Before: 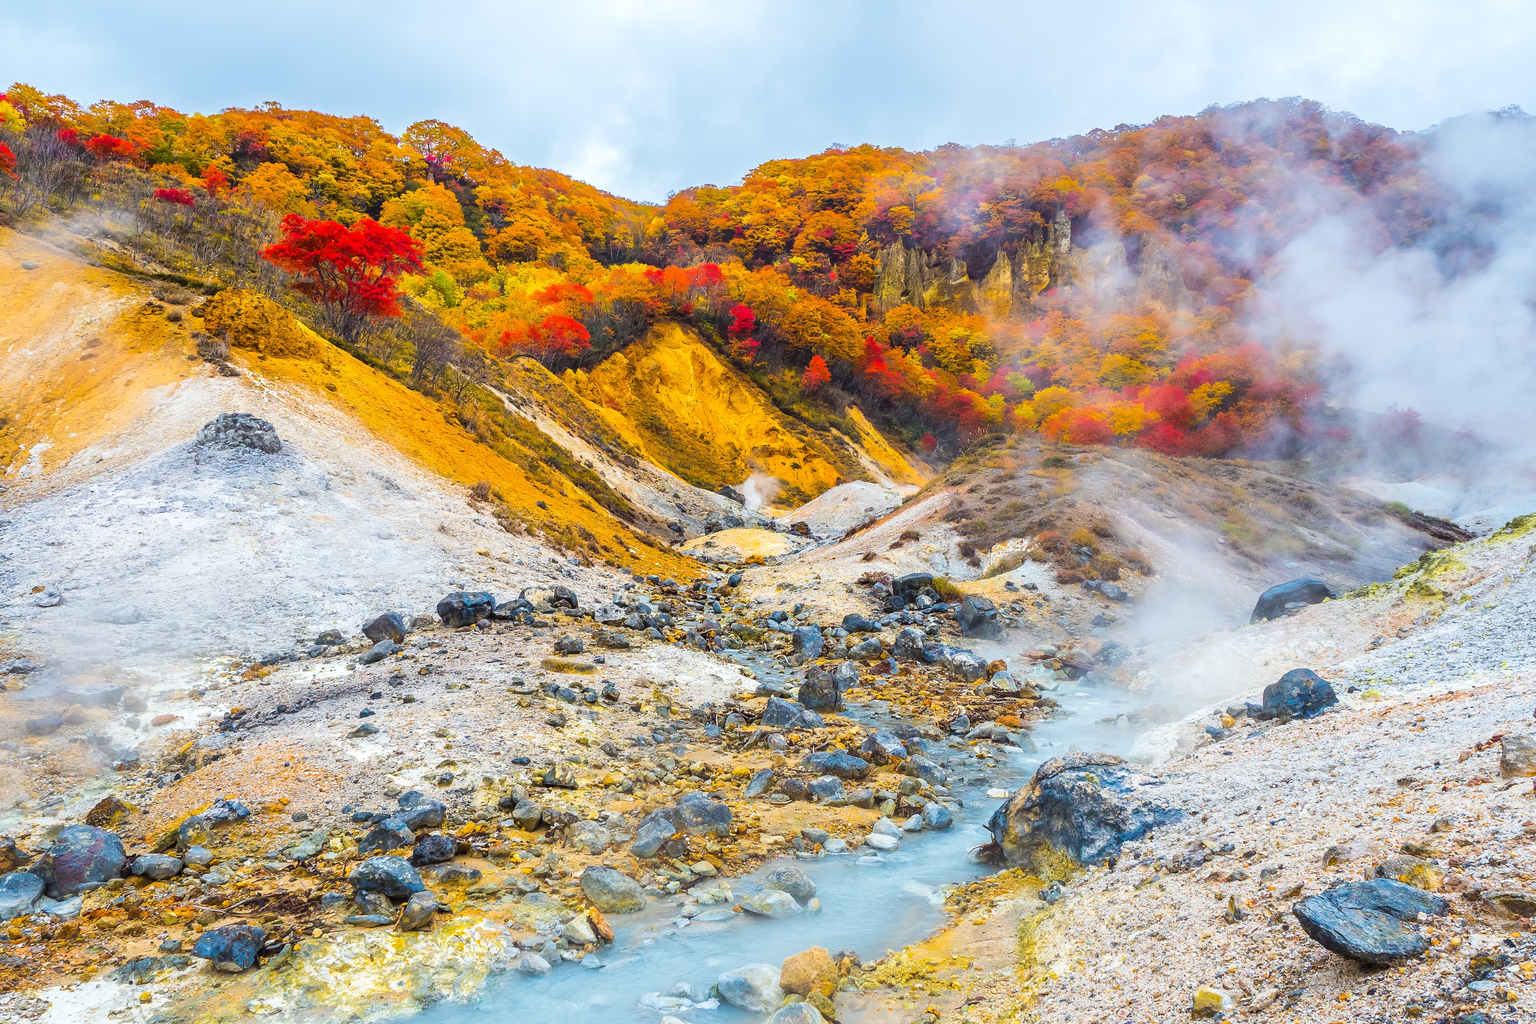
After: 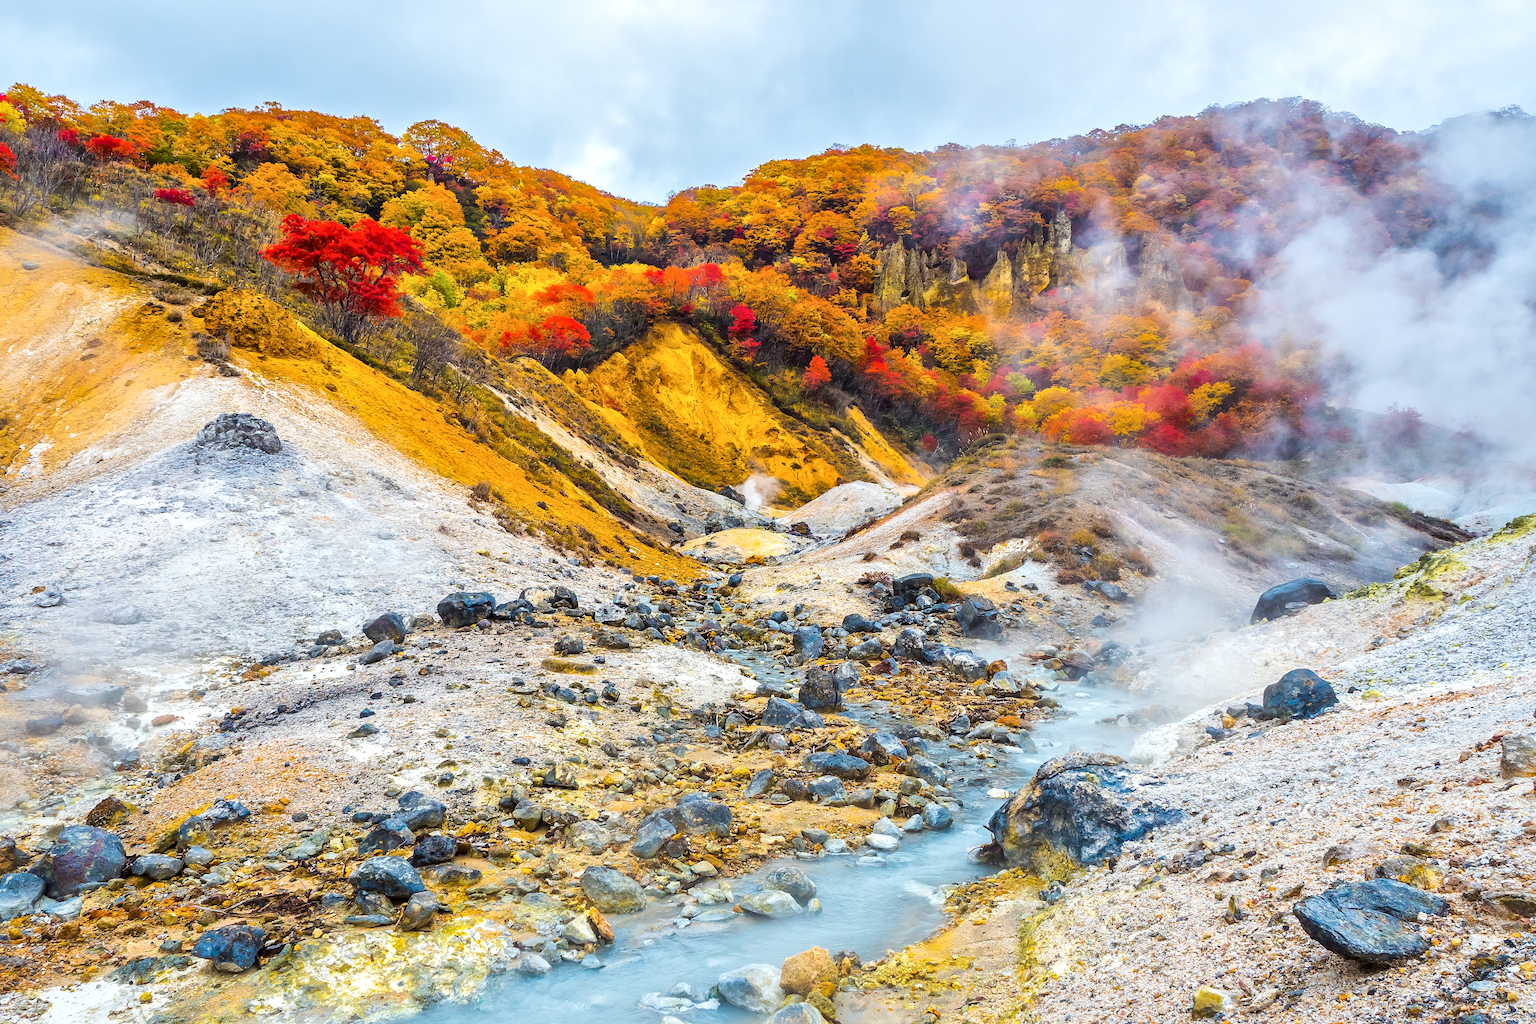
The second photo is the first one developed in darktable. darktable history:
local contrast: mode bilateral grid, contrast 20, coarseness 50, detail 148%, midtone range 0.2
